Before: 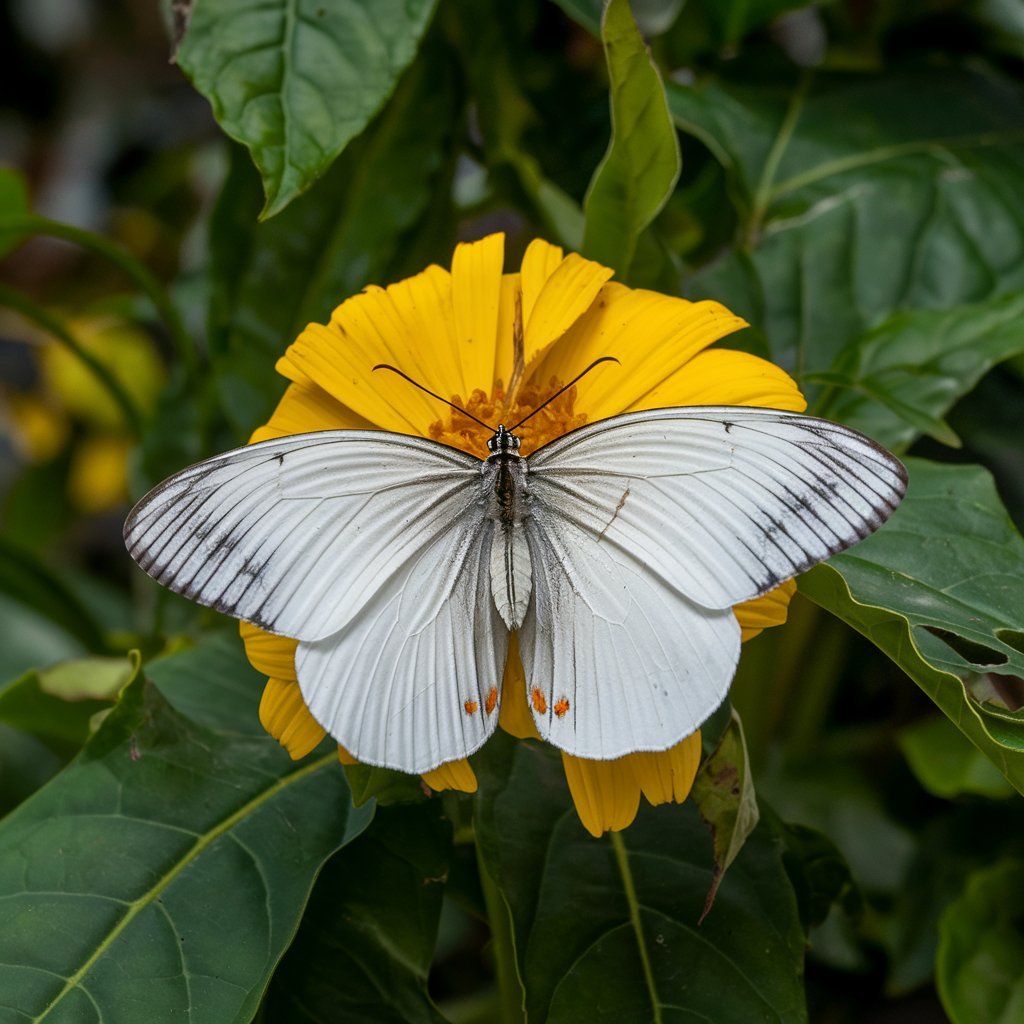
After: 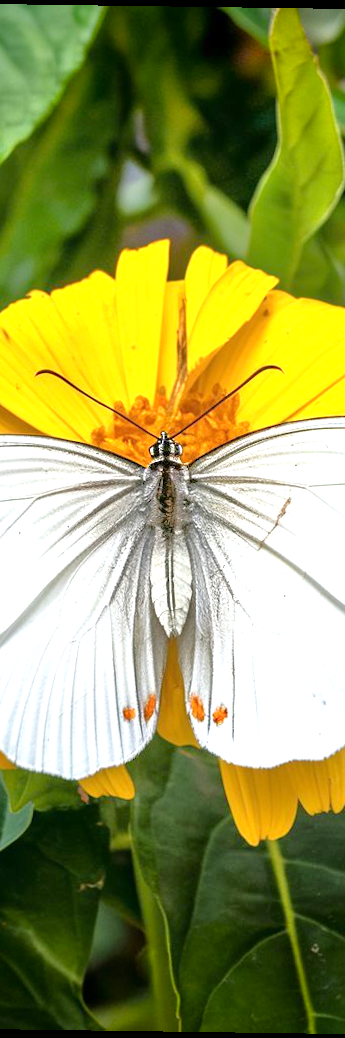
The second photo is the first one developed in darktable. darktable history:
crop: left 33.36%, right 33.36%
tone equalizer: -7 EV 0.15 EV, -6 EV 0.6 EV, -5 EV 1.15 EV, -4 EV 1.33 EV, -3 EV 1.15 EV, -2 EV 0.6 EV, -1 EV 0.15 EV, mask exposure compensation -0.5 EV
exposure: exposure 1.089 EV, compensate highlight preservation false
vignetting: fall-off start 88.53%, fall-off radius 44.2%, saturation 0.376, width/height ratio 1.161
rotate and perspective: rotation 0.8°, automatic cropping off
